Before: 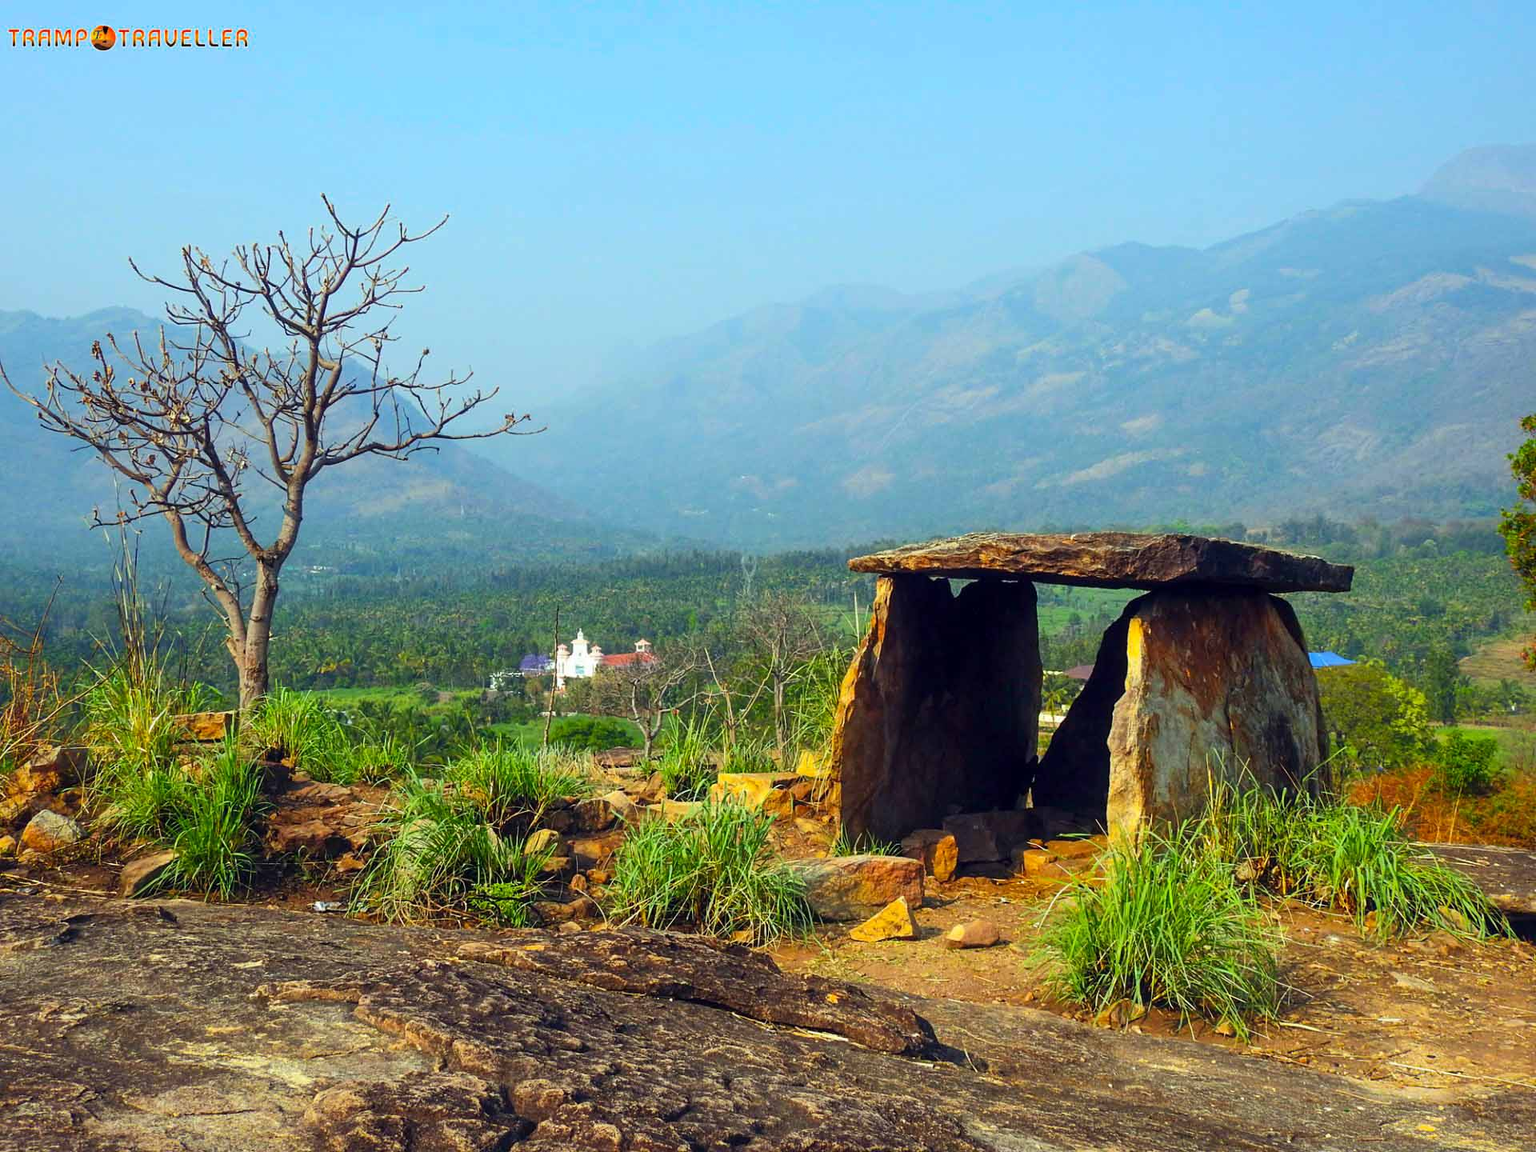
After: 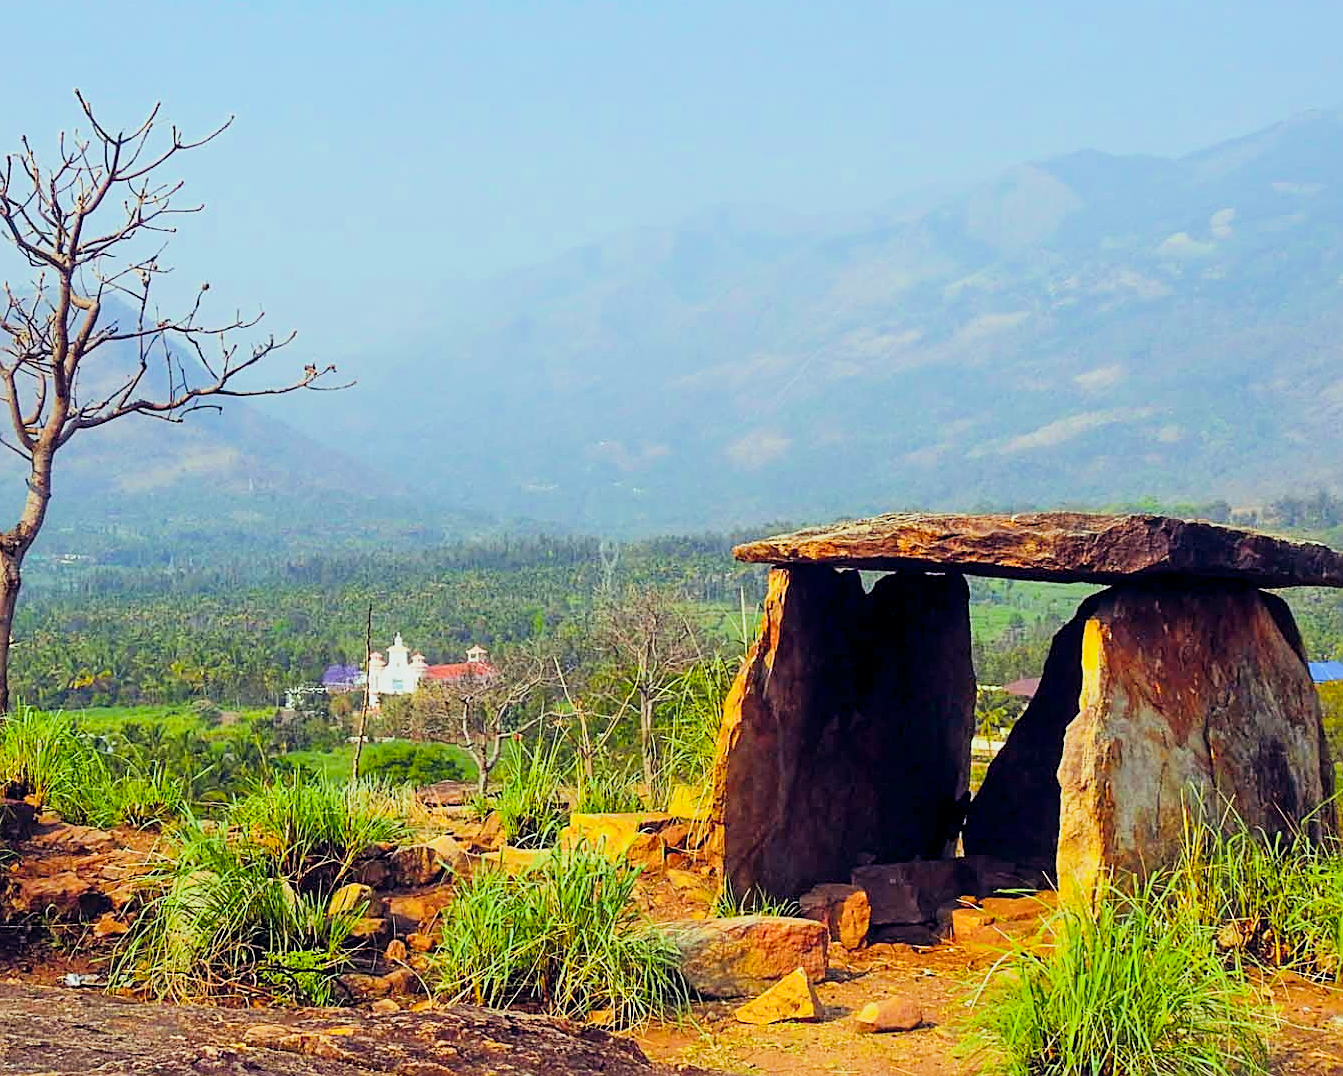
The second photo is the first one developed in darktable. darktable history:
crop and rotate: left 17.046%, top 10.659%, right 12.989%, bottom 14.553%
sharpen: on, module defaults
filmic rgb: black relative exposure -7.65 EV, white relative exposure 4.56 EV, hardness 3.61, contrast 1.05
rgb levels: mode RGB, independent channels, levels [[0, 0.474, 1], [0, 0.5, 1], [0, 0.5, 1]]
exposure: exposure 0.722 EV, compensate highlight preservation false
color balance rgb: shadows lift › hue 87.51°, highlights gain › chroma 0.68%, highlights gain › hue 55.1°, global offset › chroma 0.13%, global offset › hue 253.66°, linear chroma grading › global chroma 0.5%, perceptual saturation grading › global saturation 16.38%
